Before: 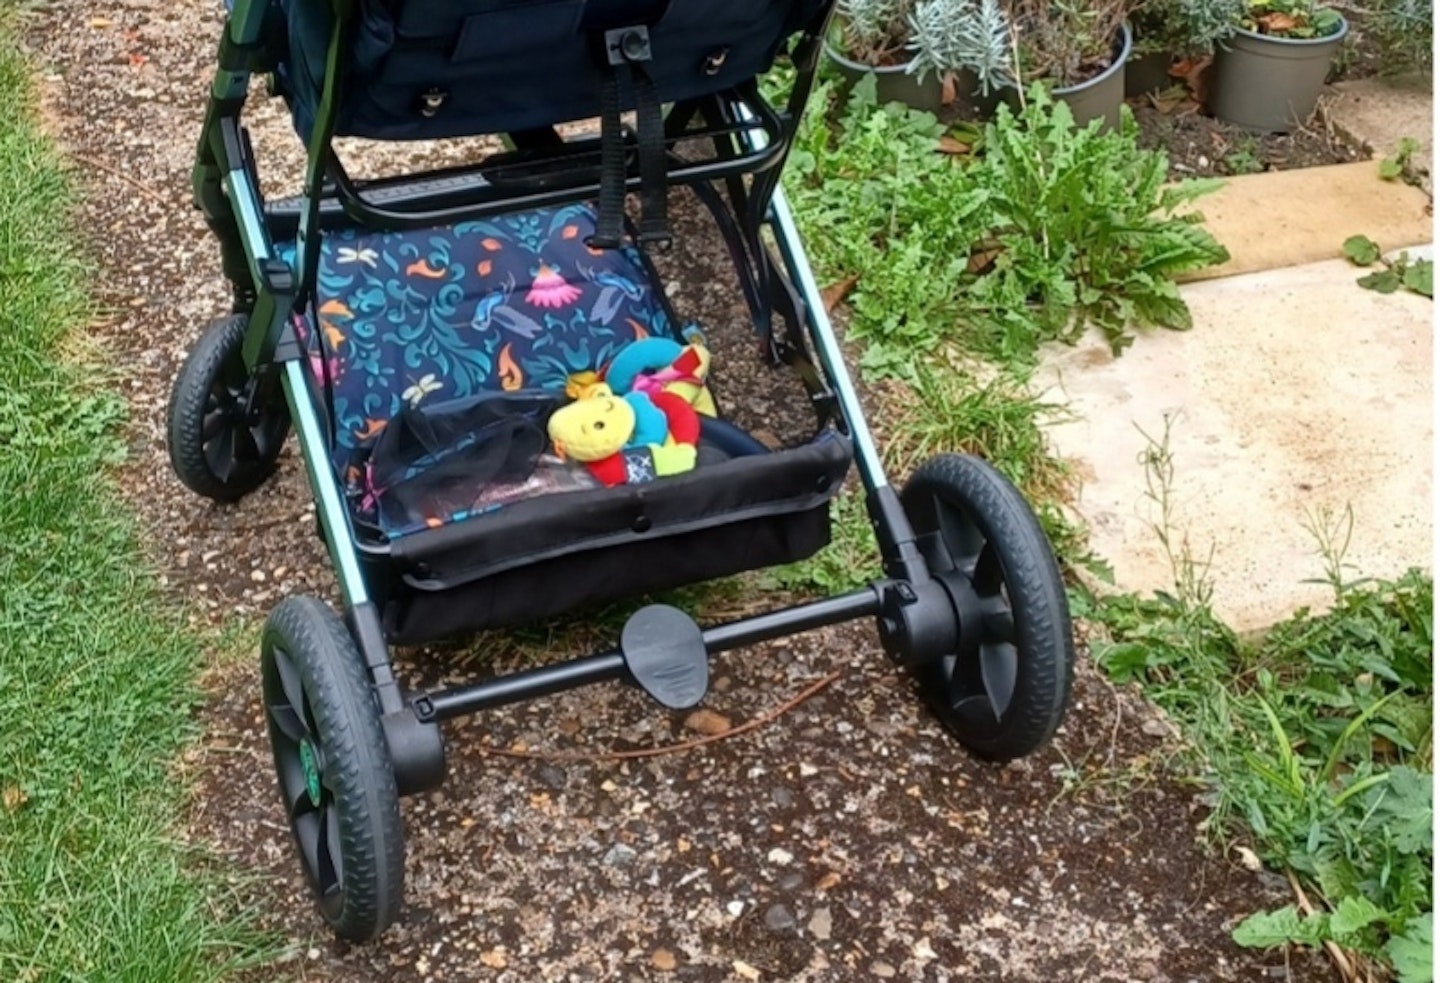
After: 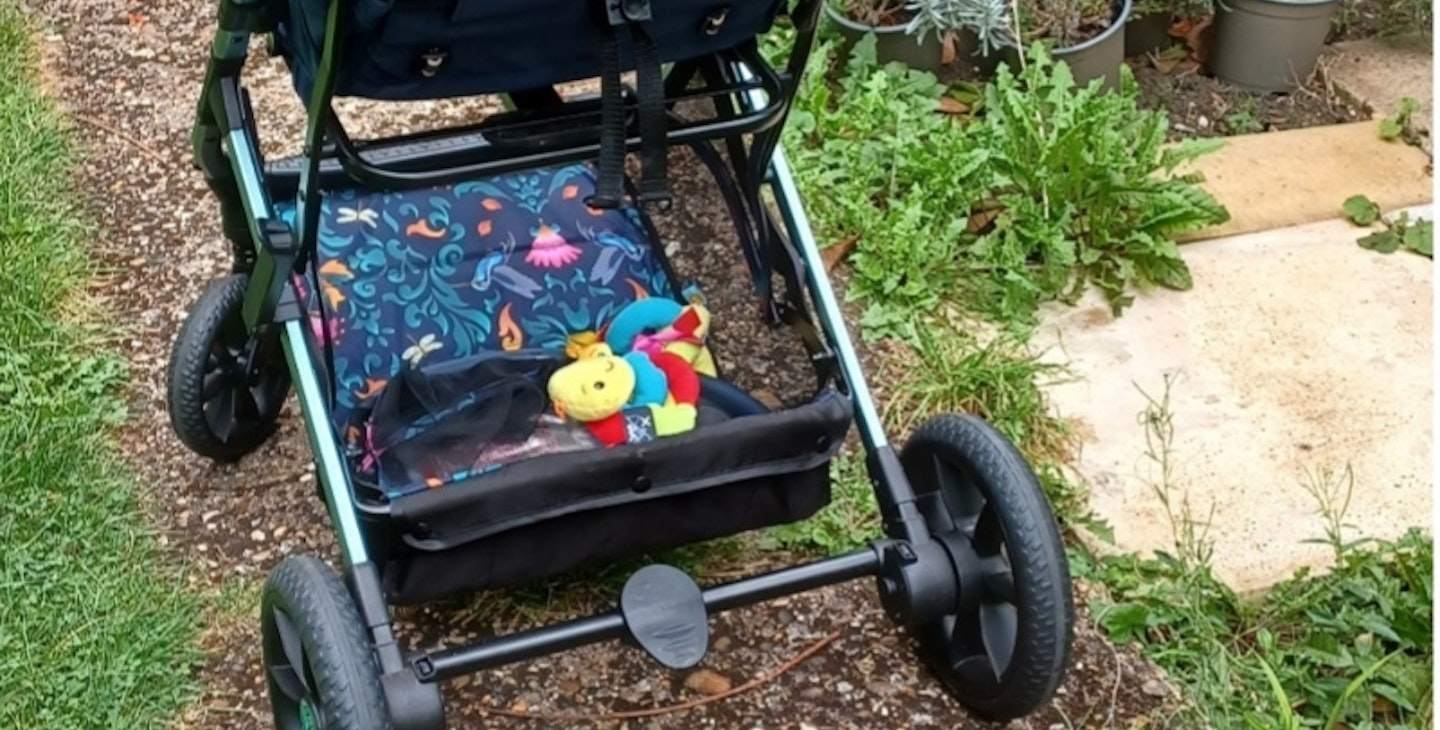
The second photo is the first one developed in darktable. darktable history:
crop: top 4.086%, bottom 21.636%
